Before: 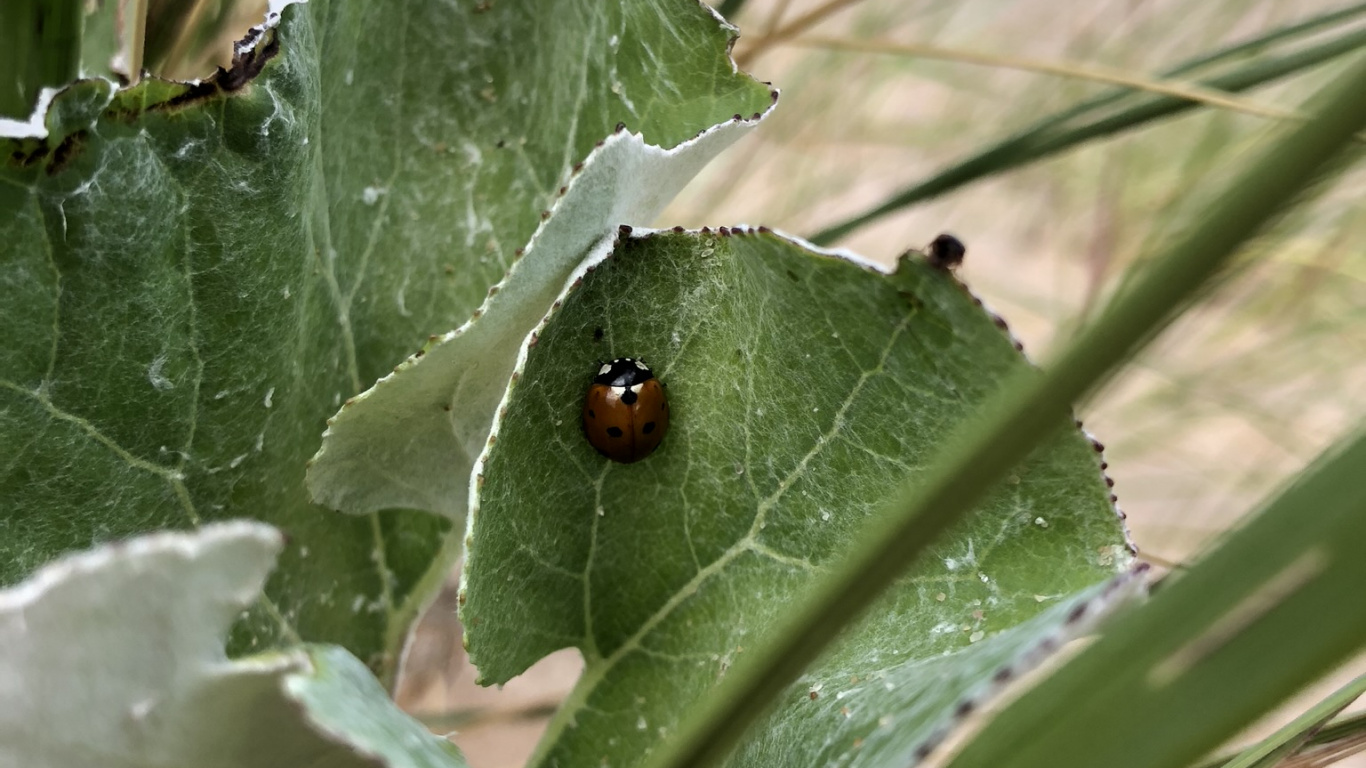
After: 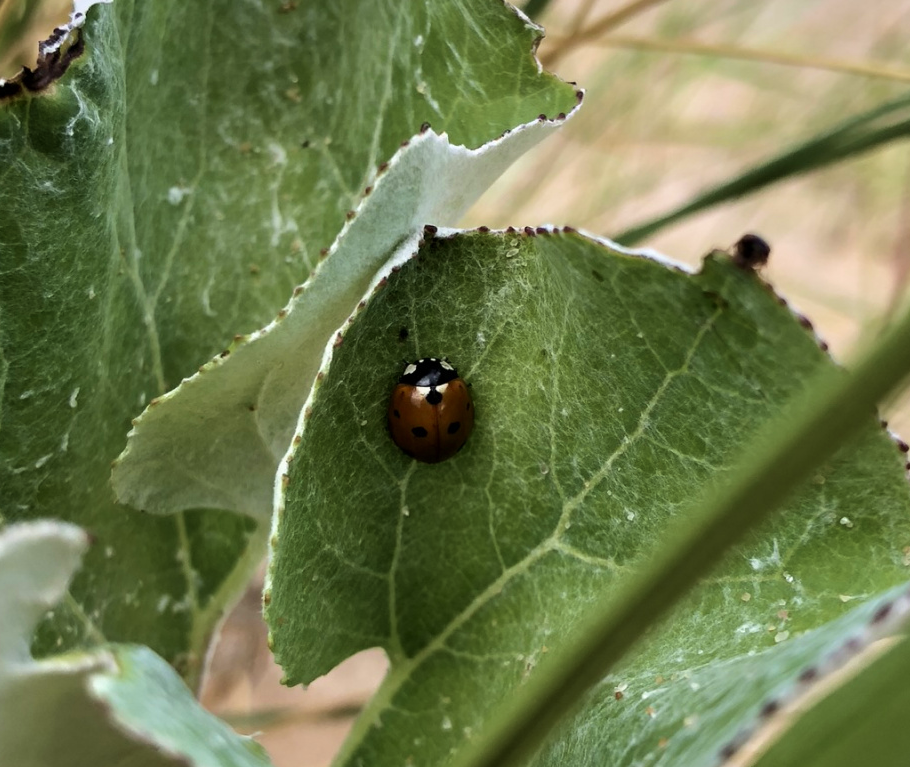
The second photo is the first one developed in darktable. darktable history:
velvia: strength 30%
crop and rotate: left 14.292%, right 19.041%
